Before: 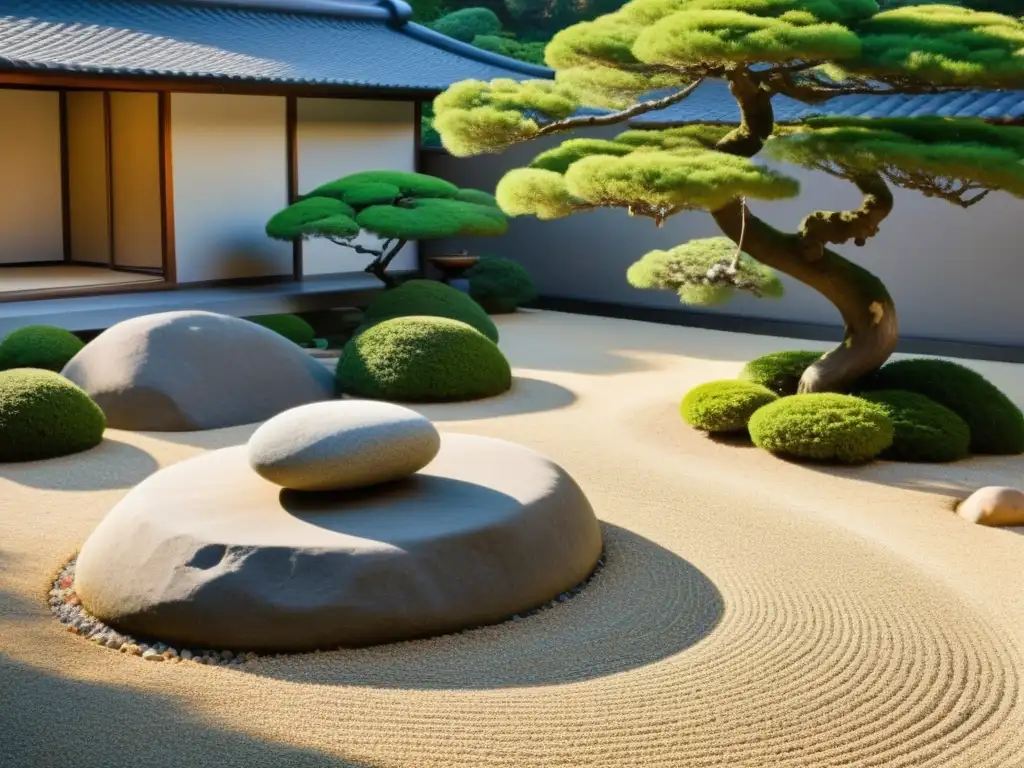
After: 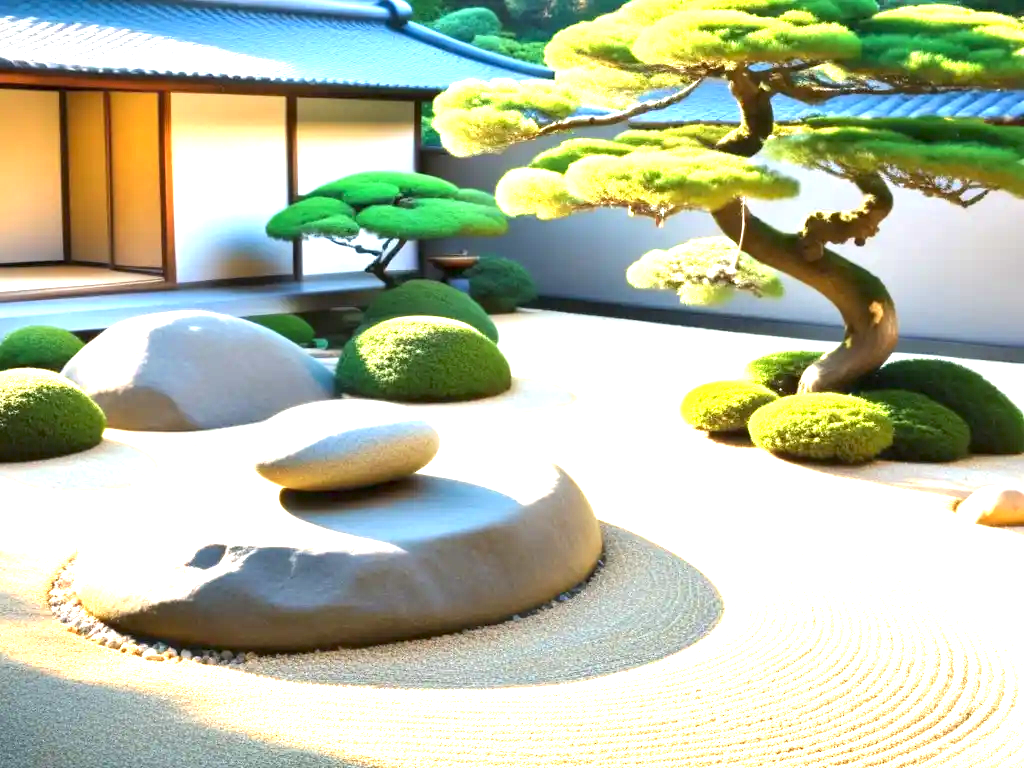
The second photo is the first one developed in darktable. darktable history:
exposure: exposure 2.003 EV, compensate highlight preservation false
tone equalizer: on, module defaults
